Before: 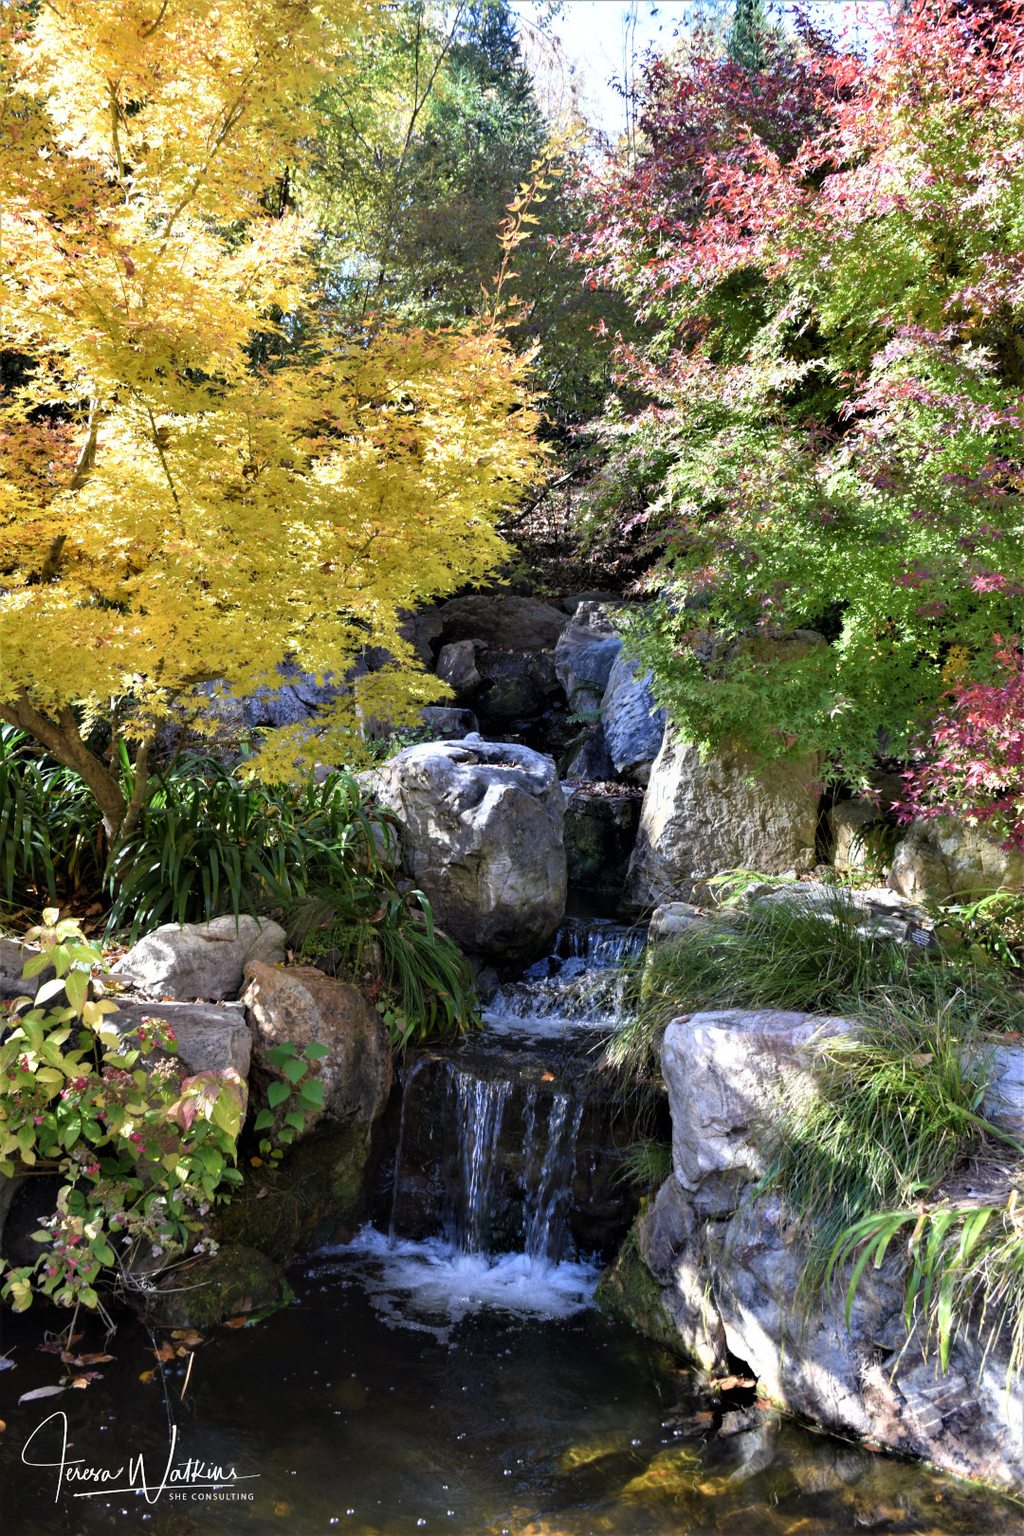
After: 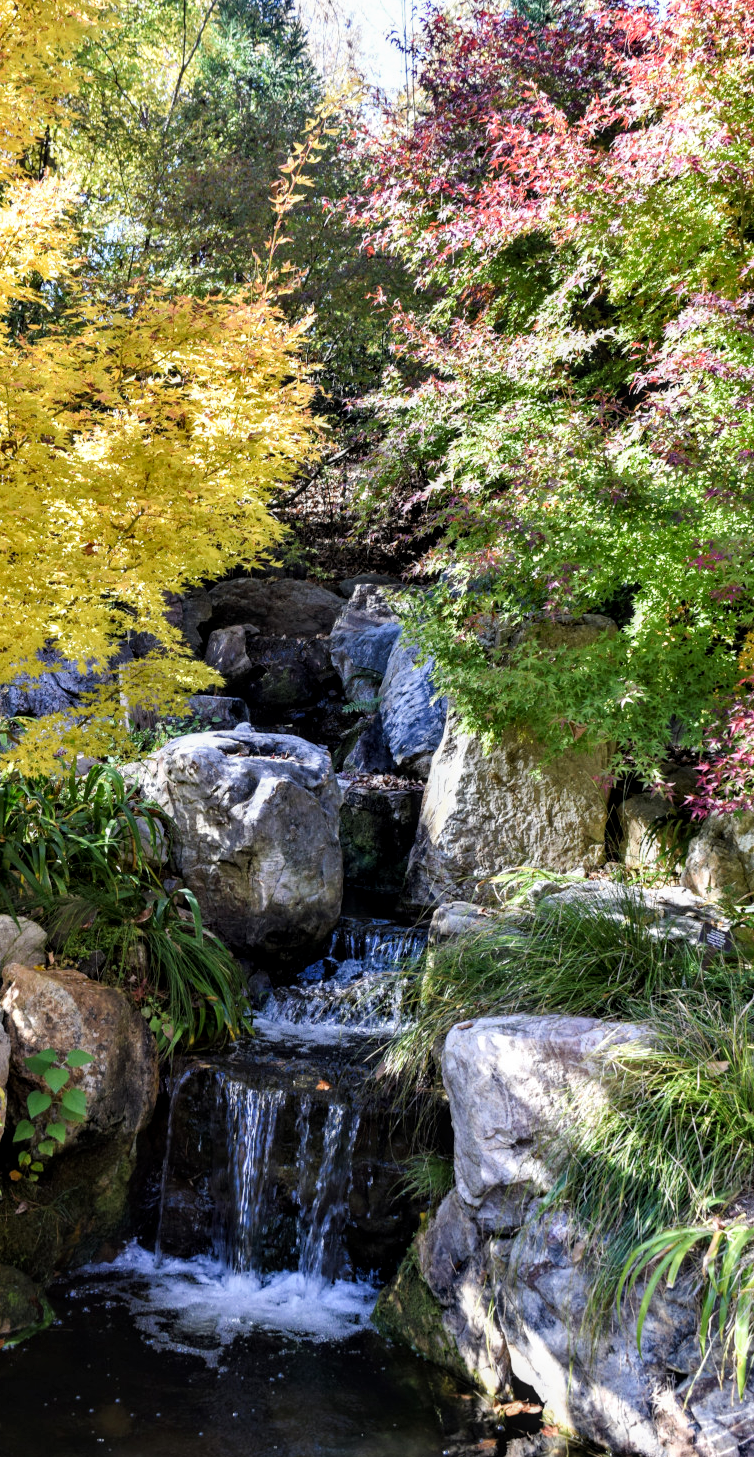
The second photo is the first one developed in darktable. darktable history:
crop and rotate: left 23.632%, top 3.106%, right 6.529%, bottom 6.903%
tone curve: curves: ch0 [(0, 0) (0.071, 0.058) (0.266, 0.268) (0.498, 0.542) (0.766, 0.807) (1, 0.983)]; ch1 [(0, 0) (0.346, 0.307) (0.408, 0.387) (0.463, 0.465) (0.482, 0.493) (0.502, 0.499) (0.517, 0.505) (0.55, 0.554) (0.597, 0.61) (0.651, 0.698) (1, 1)]; ch2 [(0, 0) (0.346, 0.34) (0.434, 0.46) (0.485, 0.494) (0.5, 0.498) (0.509, 0.517) (0.526, 0.539) (0.583, 0.603) (0.625, 0.659) (1, 1)], preserve colors none
local contrast: on, module defaults
